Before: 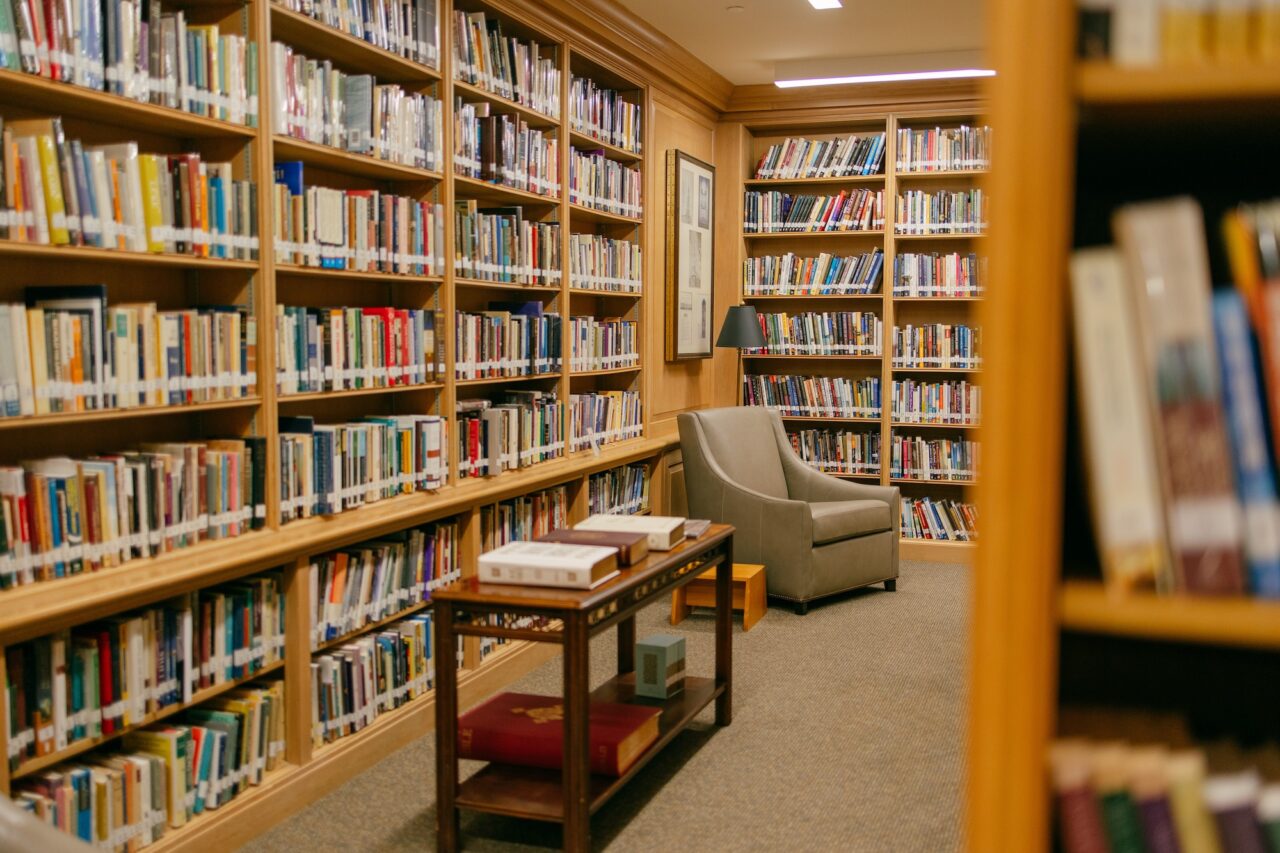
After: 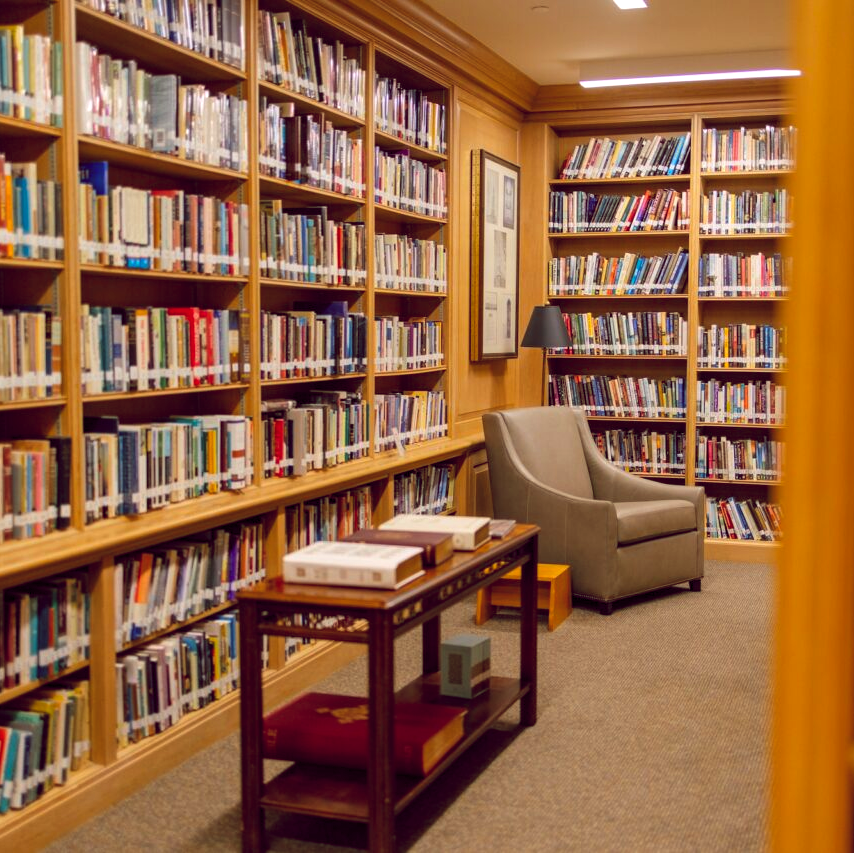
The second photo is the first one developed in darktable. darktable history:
crop and rotate: left 15.307%, right 17.905%
color balance rgb: global offset › chroma 0.288%, global offset › hue 318.21°, linear chroma grading › shadows -8.052%, linear chroma grading › global chroma 9.926%, perceptual saturation grading › global saturation 0.663%, global vibrance 25.002%, contrast 9.701%
